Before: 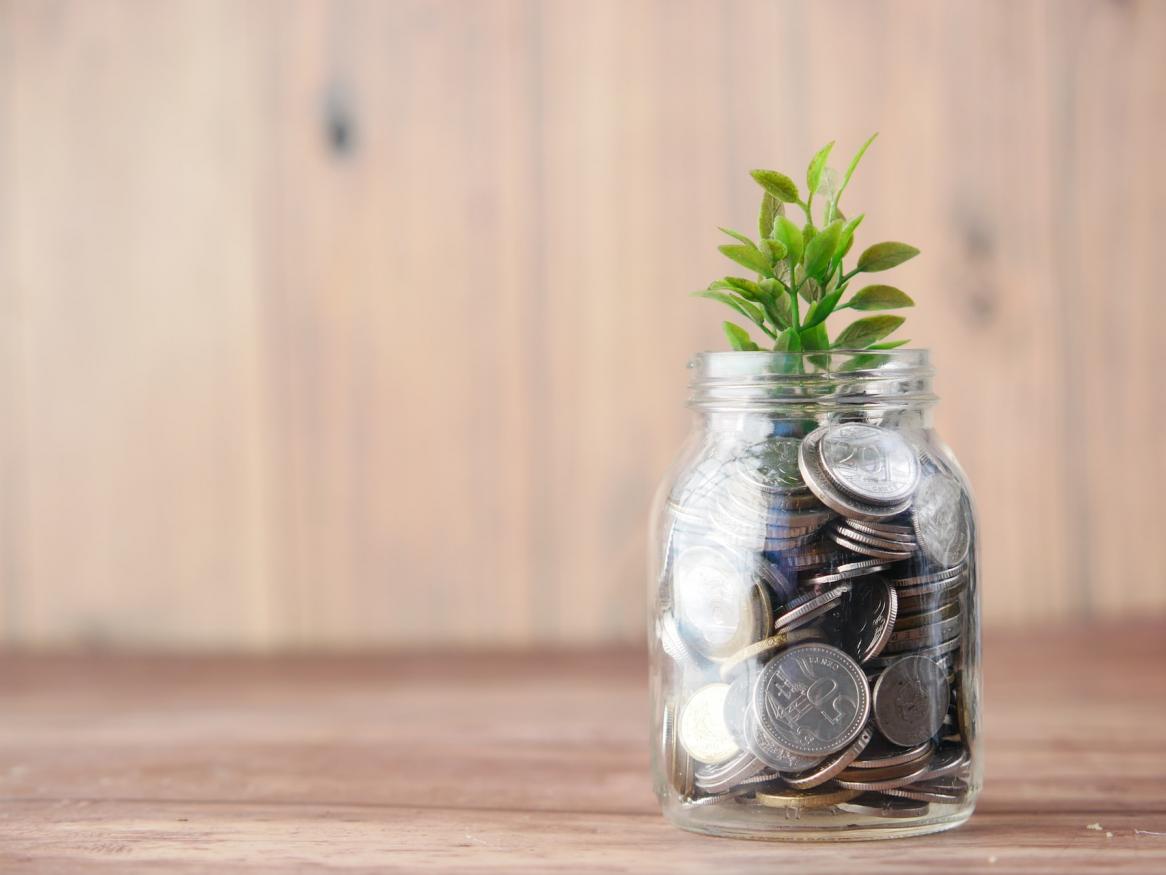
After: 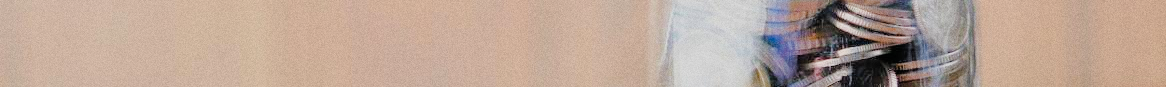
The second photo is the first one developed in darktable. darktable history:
grain: on, module defaults
color balance rgb: perceptual saturation grading › global saturation 25%, perceptual brilliance grading › mid-tones 10%, perceptual brilliance grading › shadows 15%, global vibrance 20%
tone equalizer: -7 EV 0.15 EV, -6 EV 0.6 EV, -5 EV 1.15 EV, -4 EV 1.33 EV, -3 EV 1.15 EV, -2 EV 0.6 EV, -1 EV 0.15 EV, mask exposure compensation -0.5 EV
crop and rotate: top 59.084%, bottom 30.916%
filmic rgb: black relative exposure -7.65 EV, white relative exposure 4.56 EV, hardness 3.61
